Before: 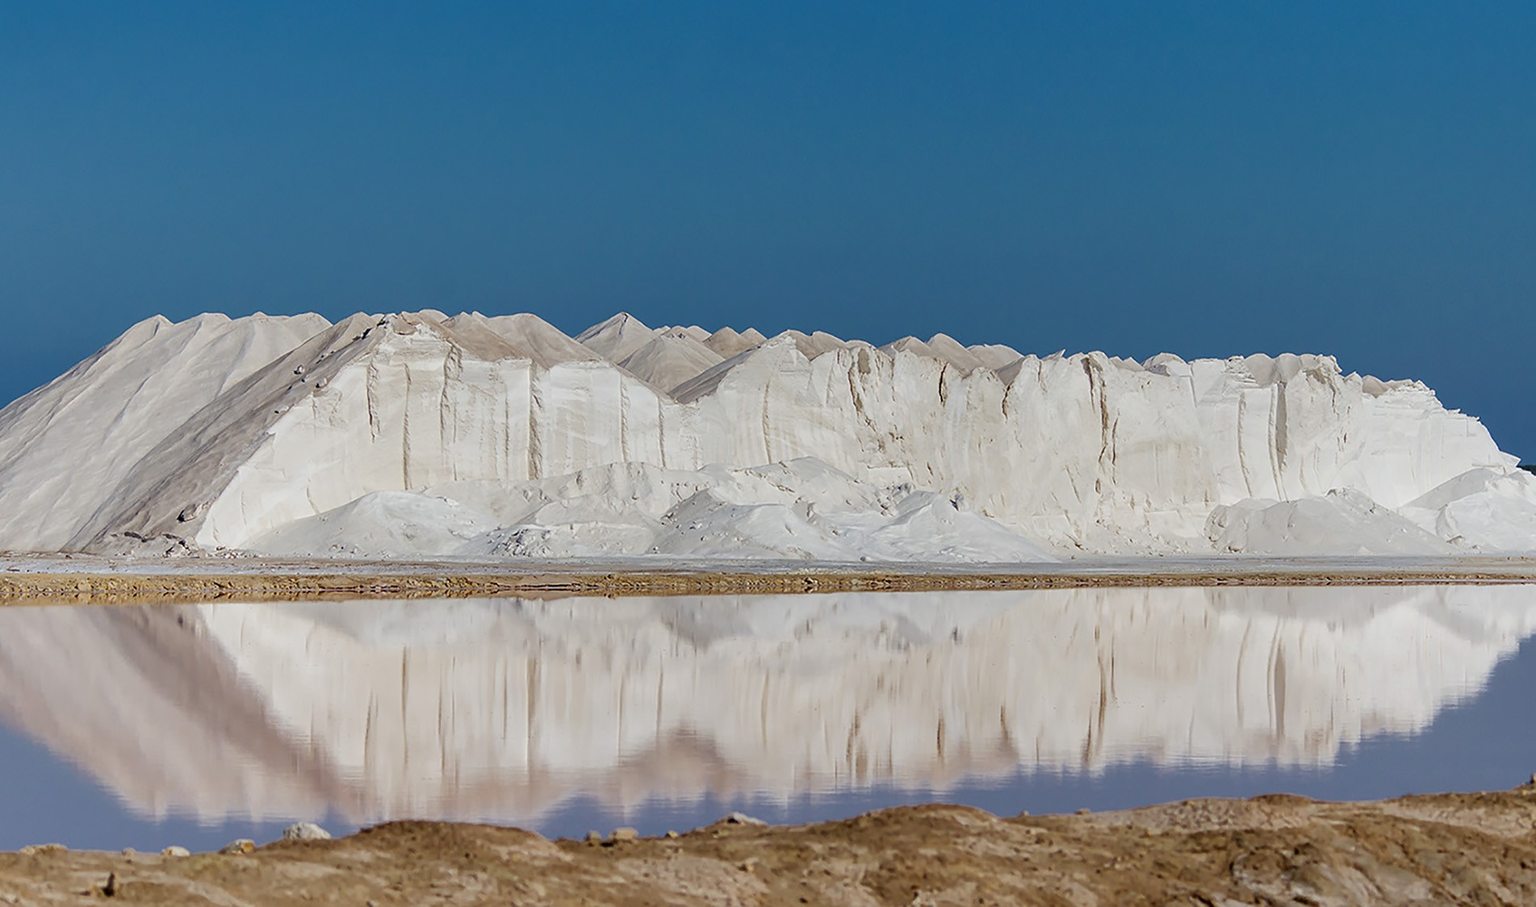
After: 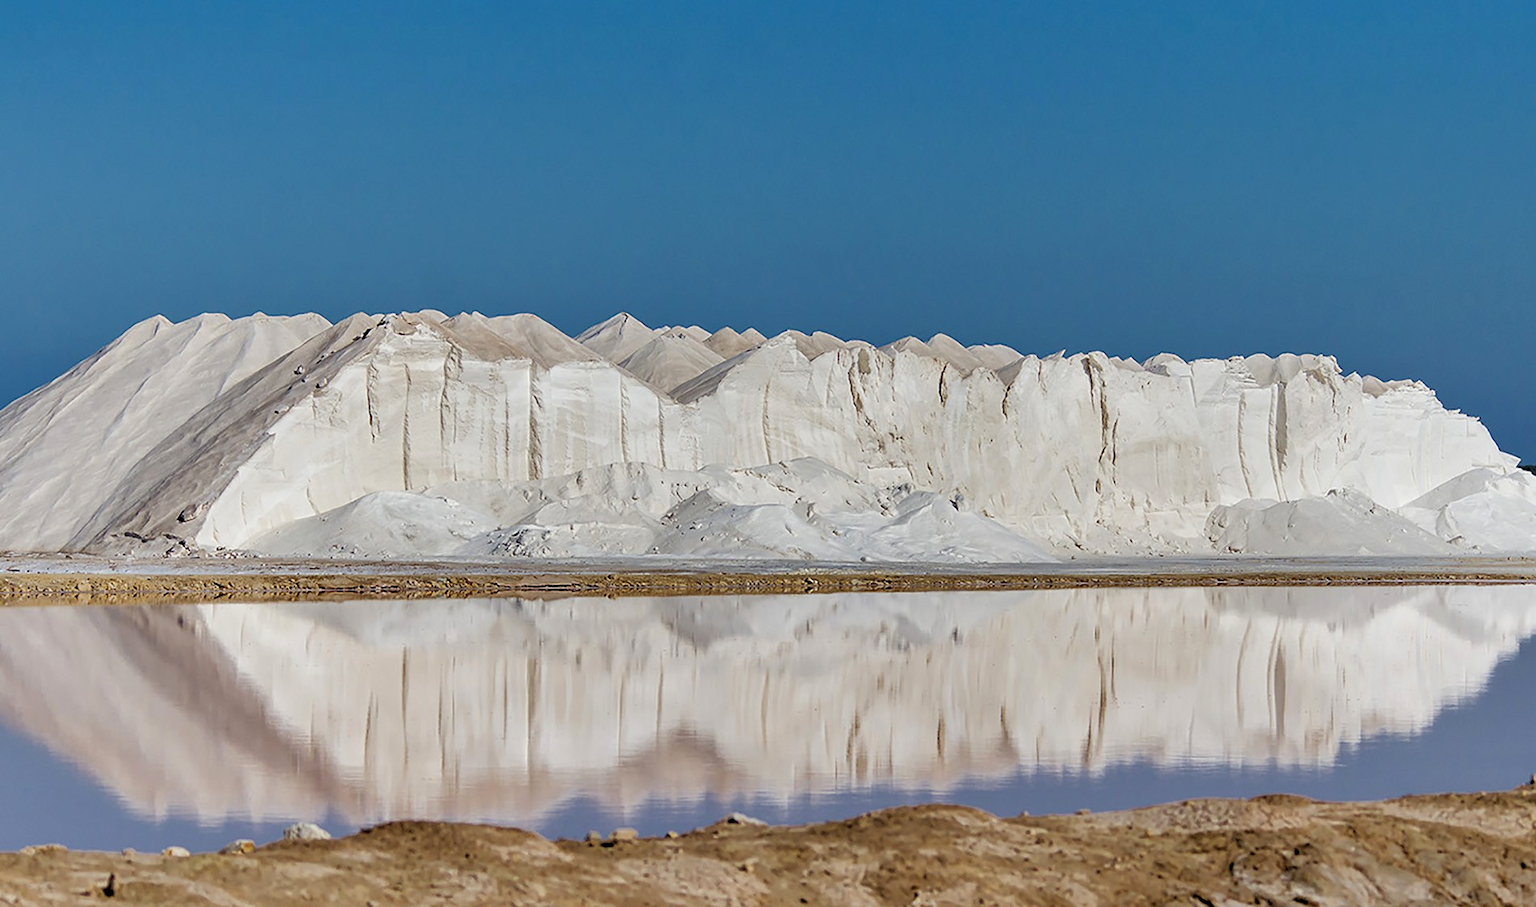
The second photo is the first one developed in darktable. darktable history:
rgb levels: levels [[0.013, 0.434, 0.89], [0, 0.5, 1], [0, 0.5, 1]]
shadows and highlights: low approximation 0.01, soften with gaussian
